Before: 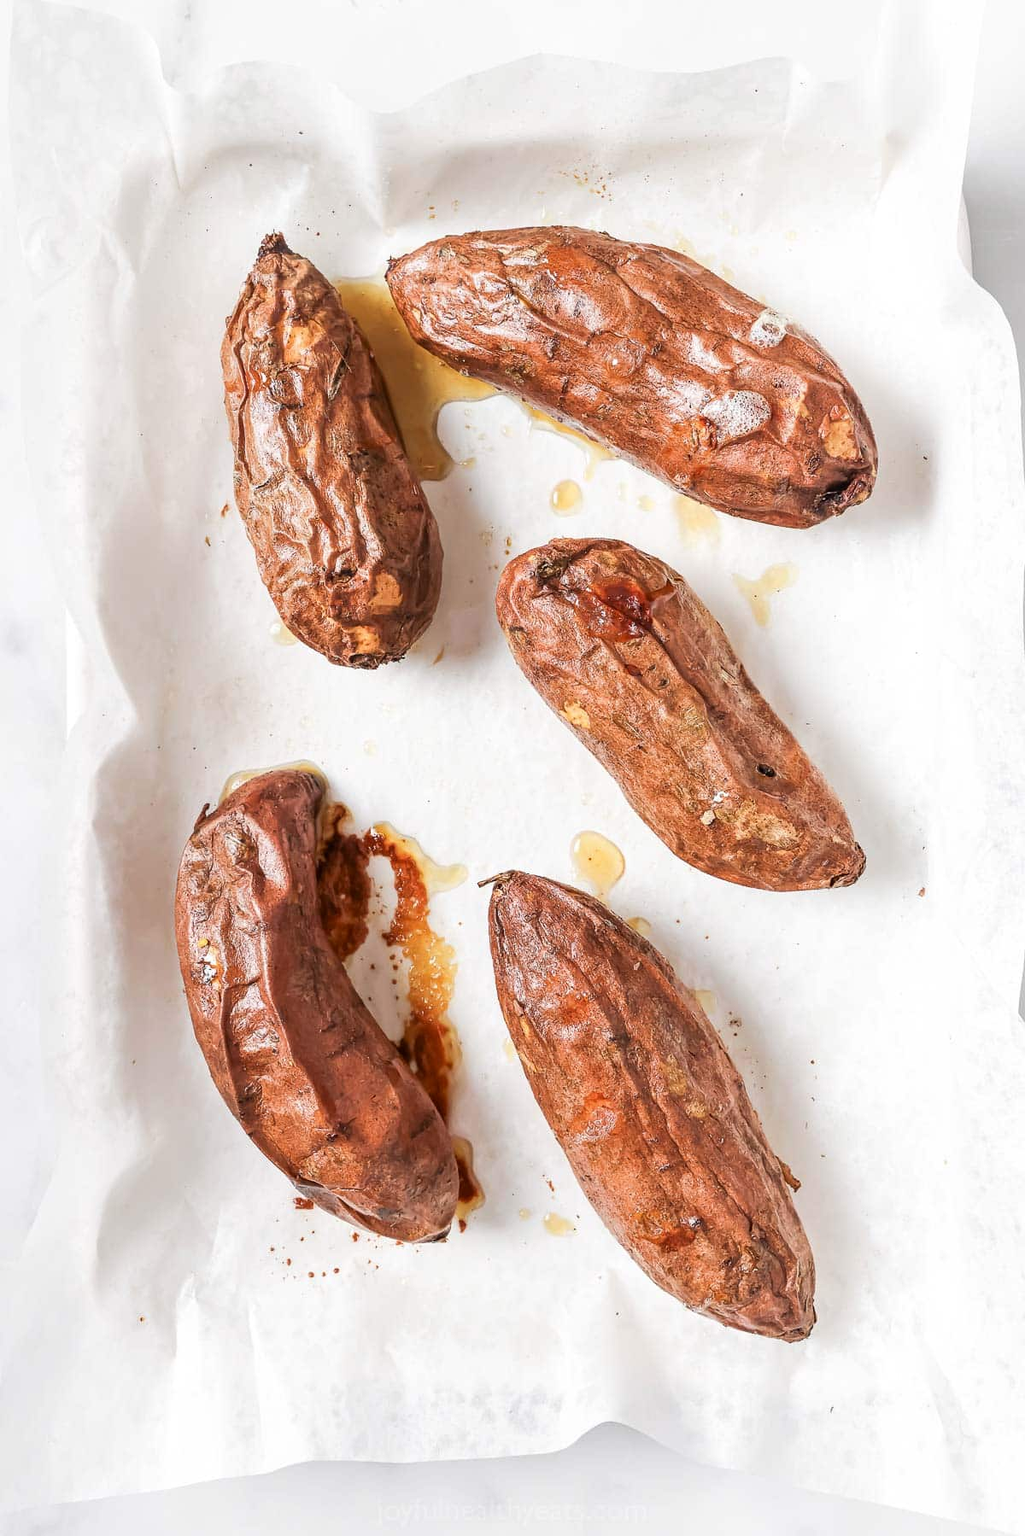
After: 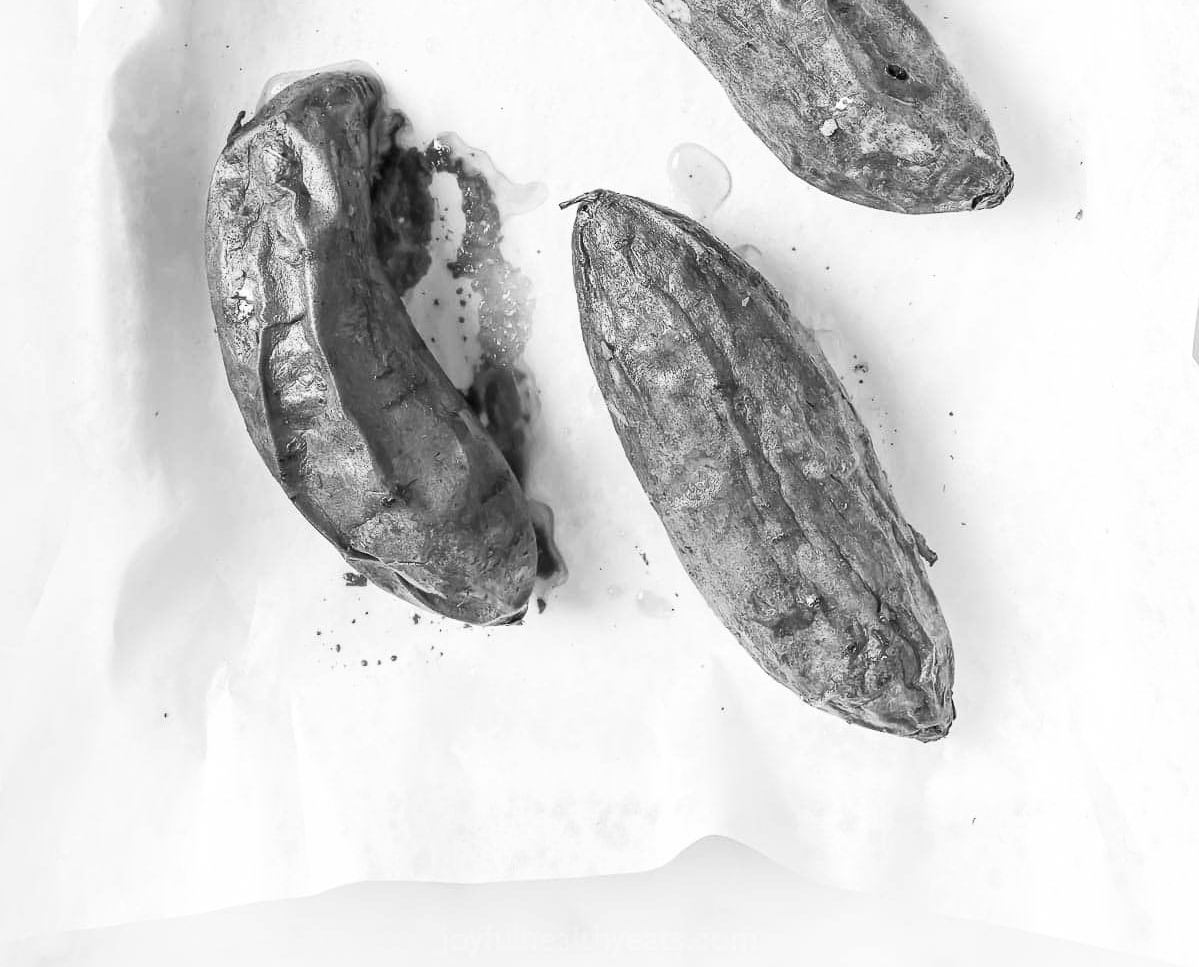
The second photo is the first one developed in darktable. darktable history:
crop and rotate: top 46.237%
monochrome: a 16.01, b -2.65, highlights 0.52
shadows and highlights: shadows 0, highlights 40
